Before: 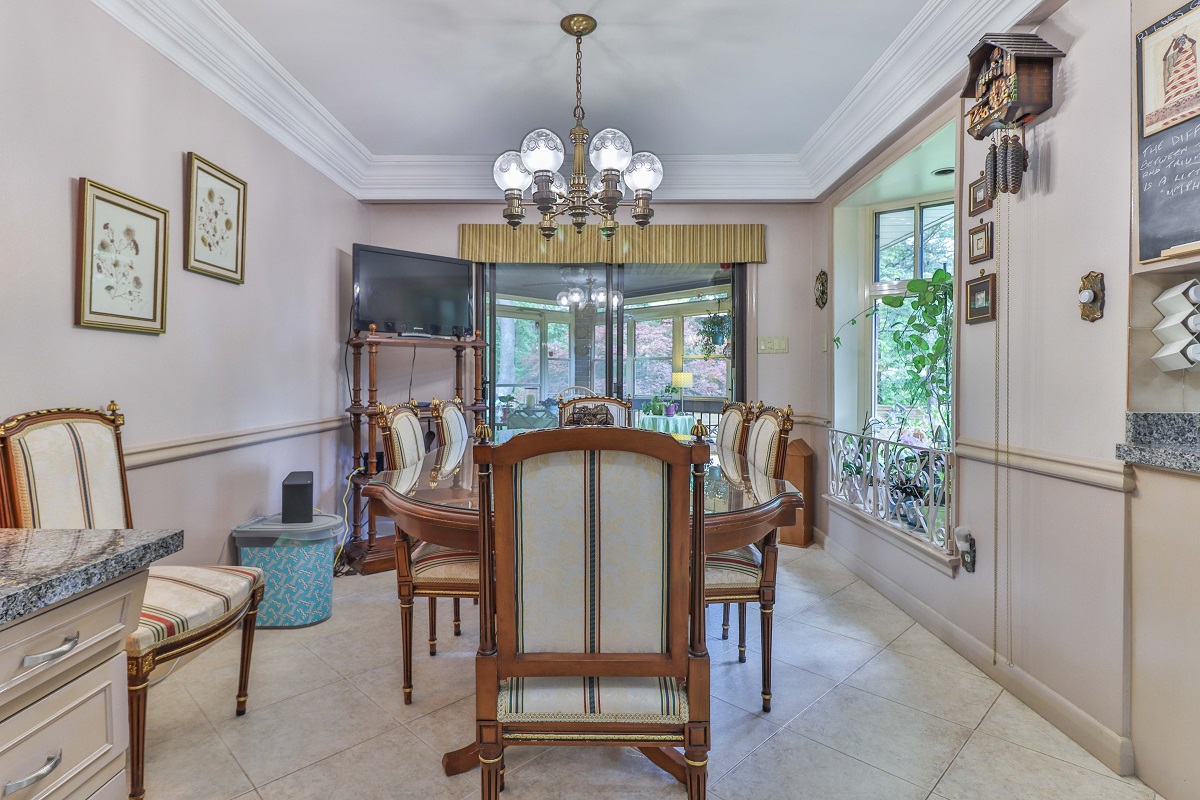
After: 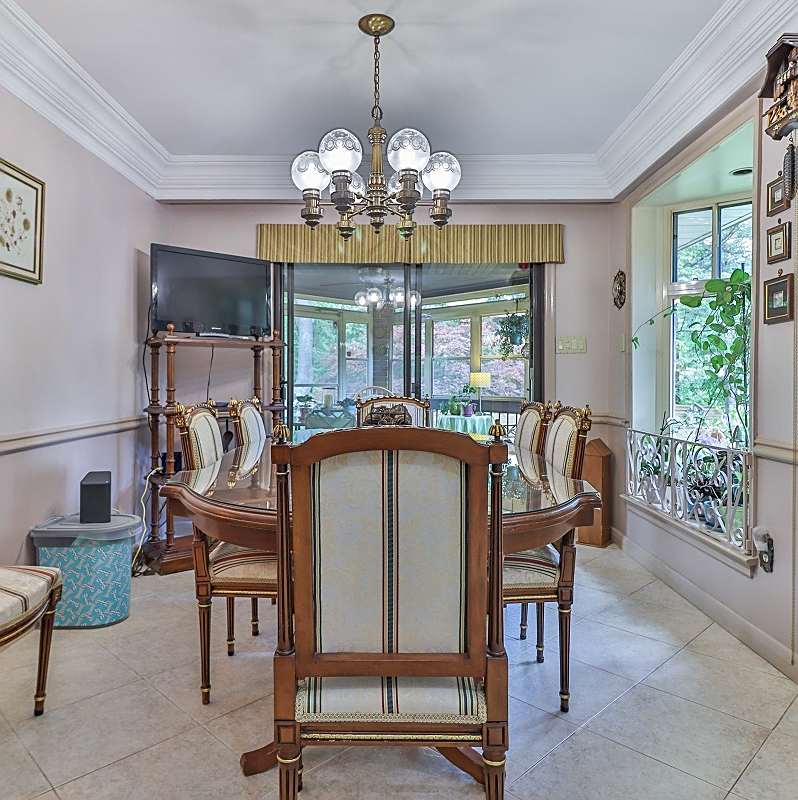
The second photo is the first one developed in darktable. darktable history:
base curve: preserve colors none
crop: left 16.899%, right 16.556%
sharpen: on, module defaults
